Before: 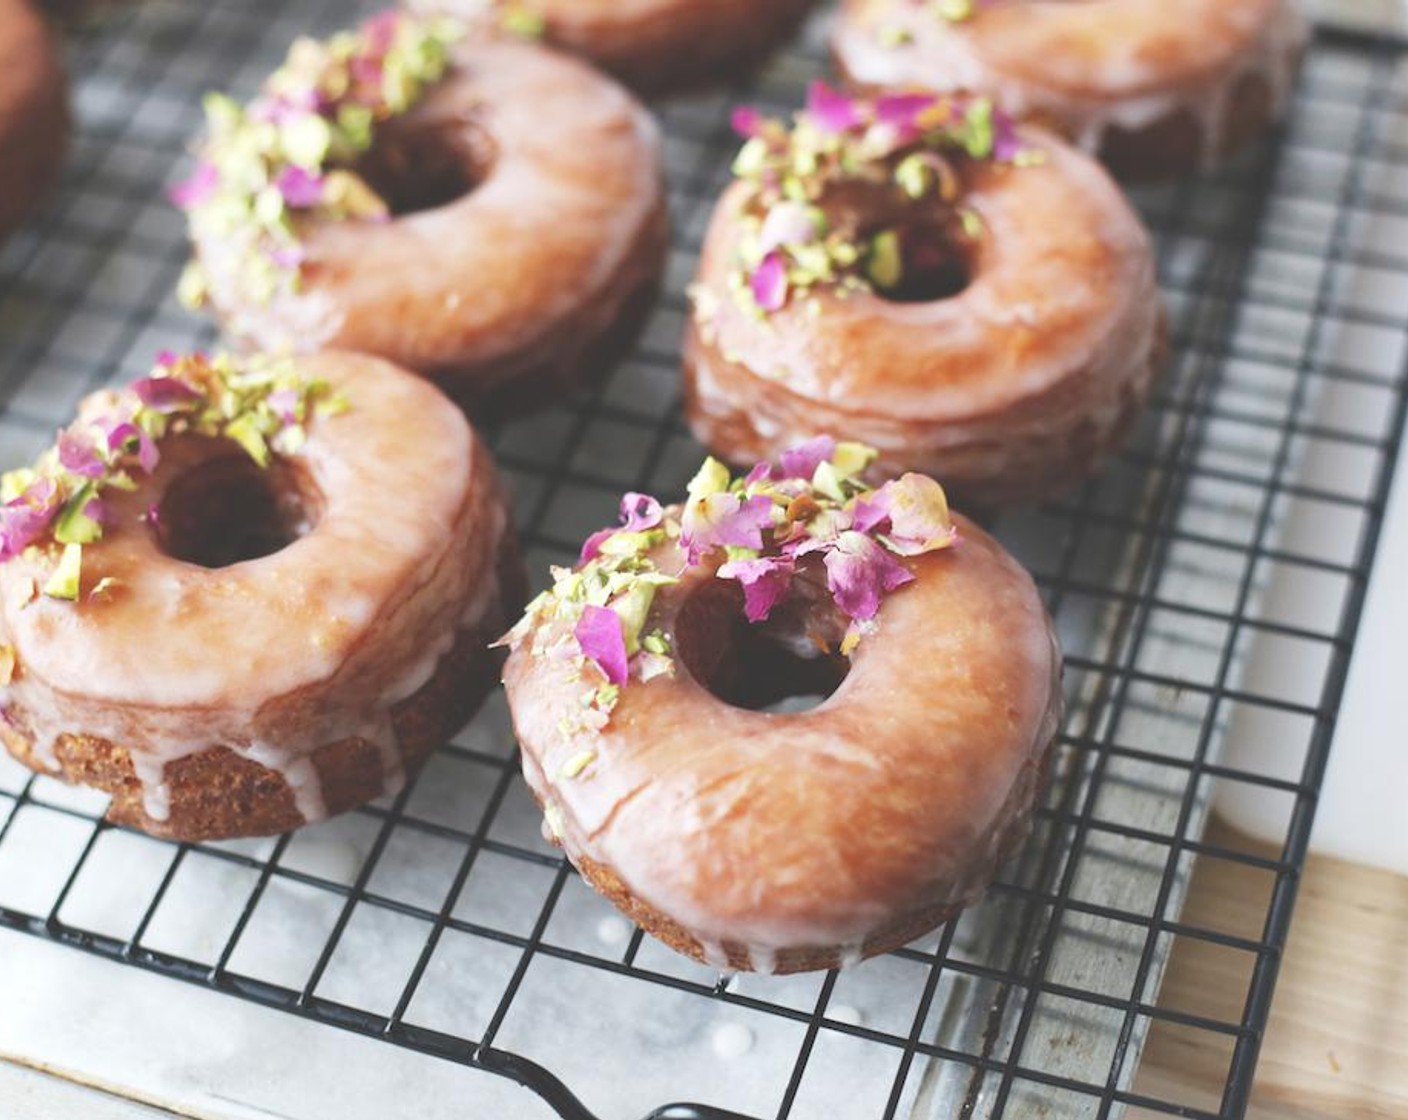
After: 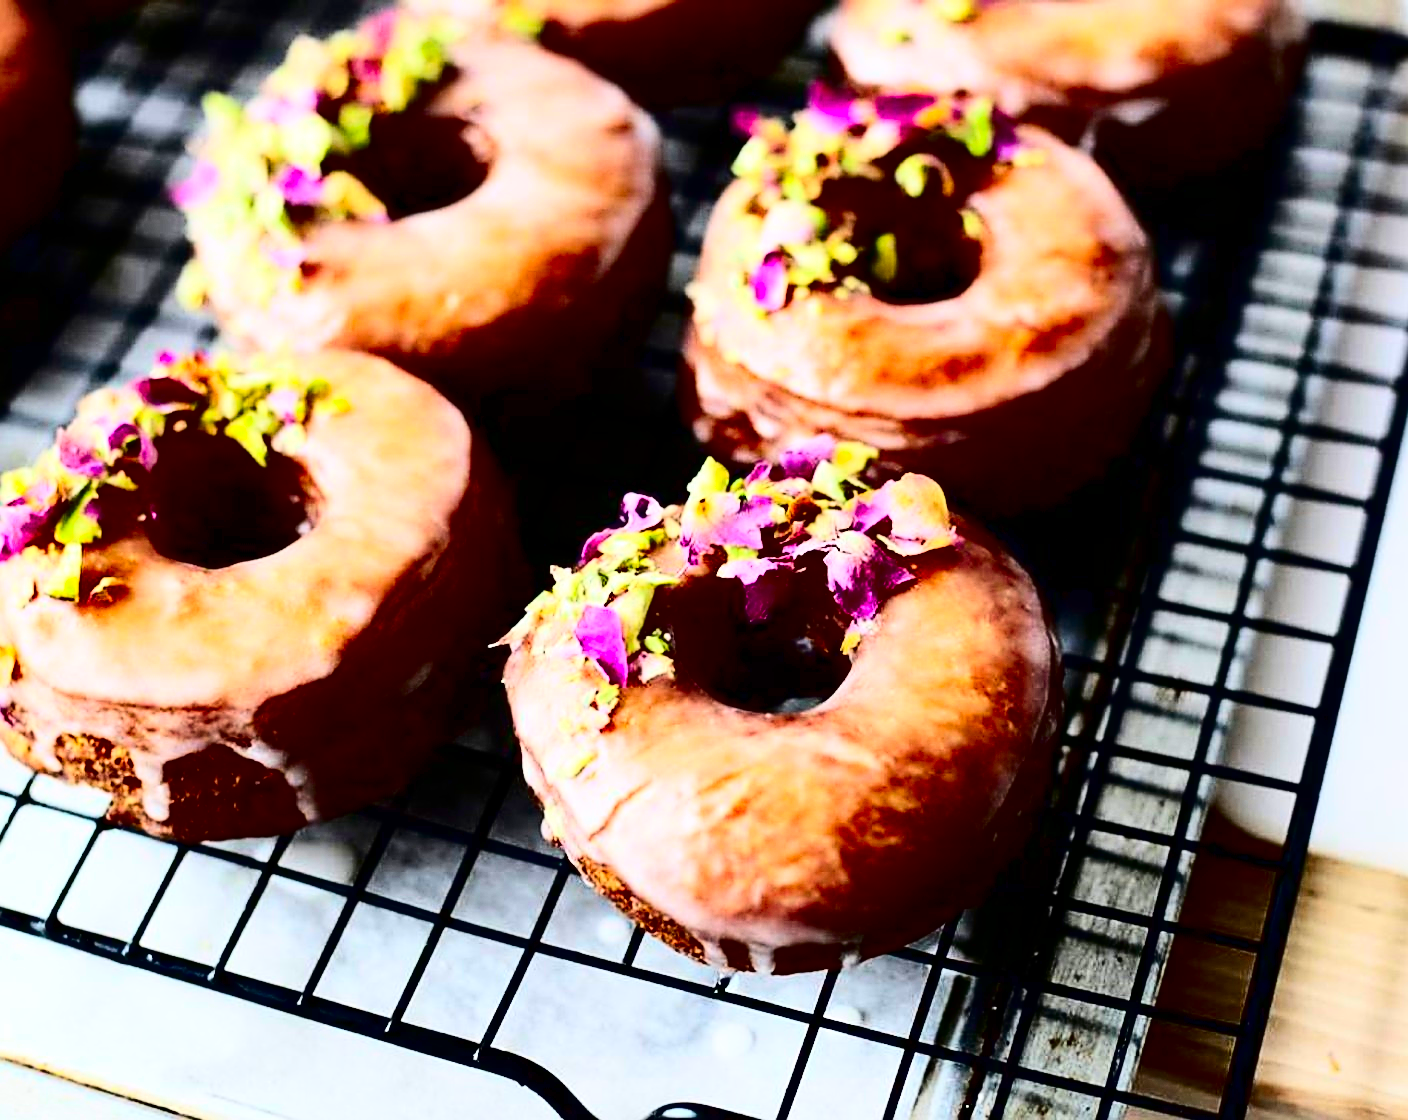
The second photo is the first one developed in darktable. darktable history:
sharpen: on, module defaults
contrast brightness saturation: contrast 0.783, brightness -0.988, saturation 0.992
